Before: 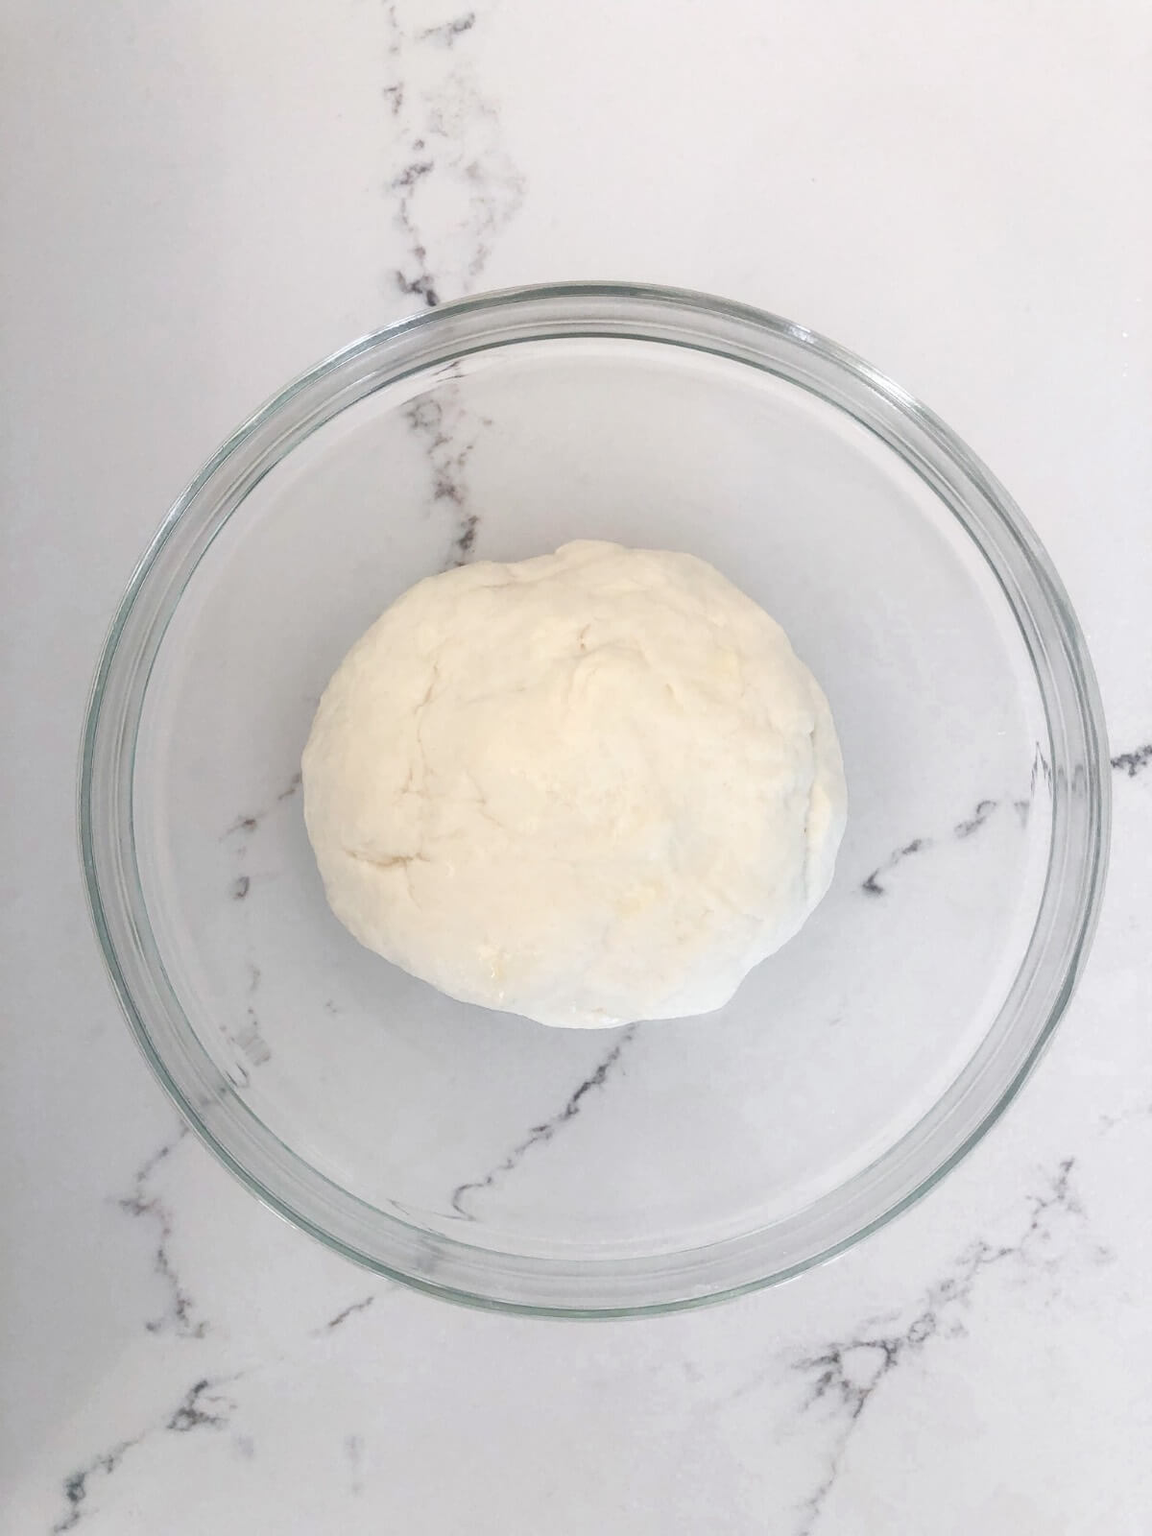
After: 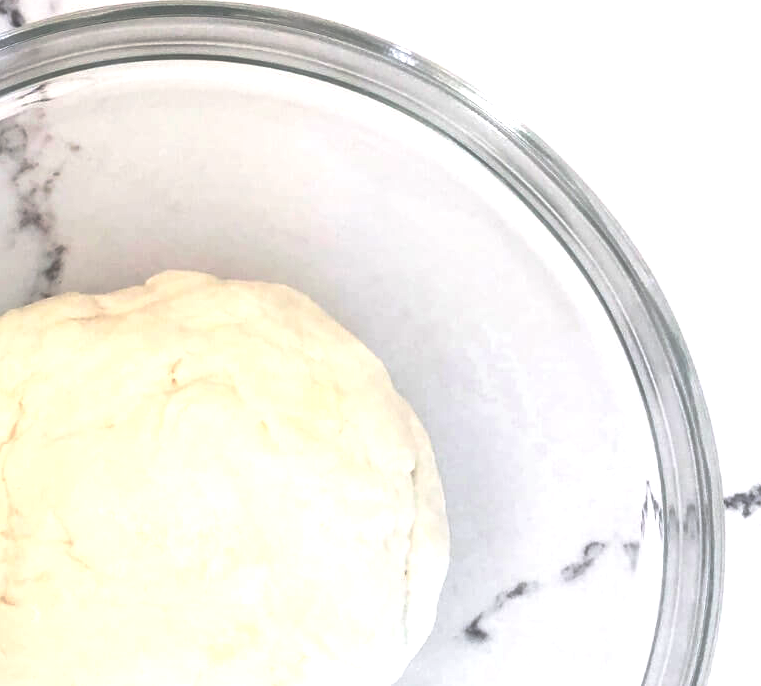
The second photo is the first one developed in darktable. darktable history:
exposure: black level correction 0, exposure 0.498 EV, compensate highlight preservation false
base curve: curves: ch0 [(0, 0) (0.595, 0.418) (1, 1)], preserve colors none
crop: left 36.087%, top 18.267%, right 0.488%, bottom 38.843%
